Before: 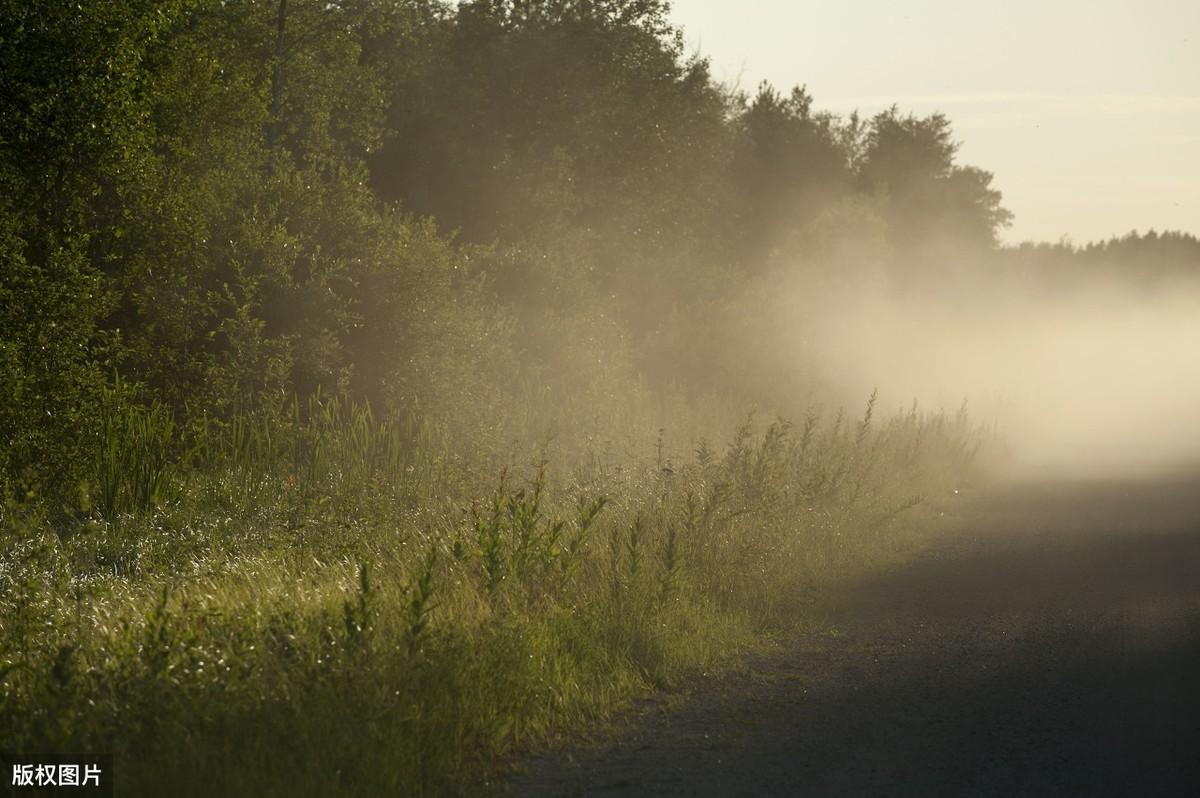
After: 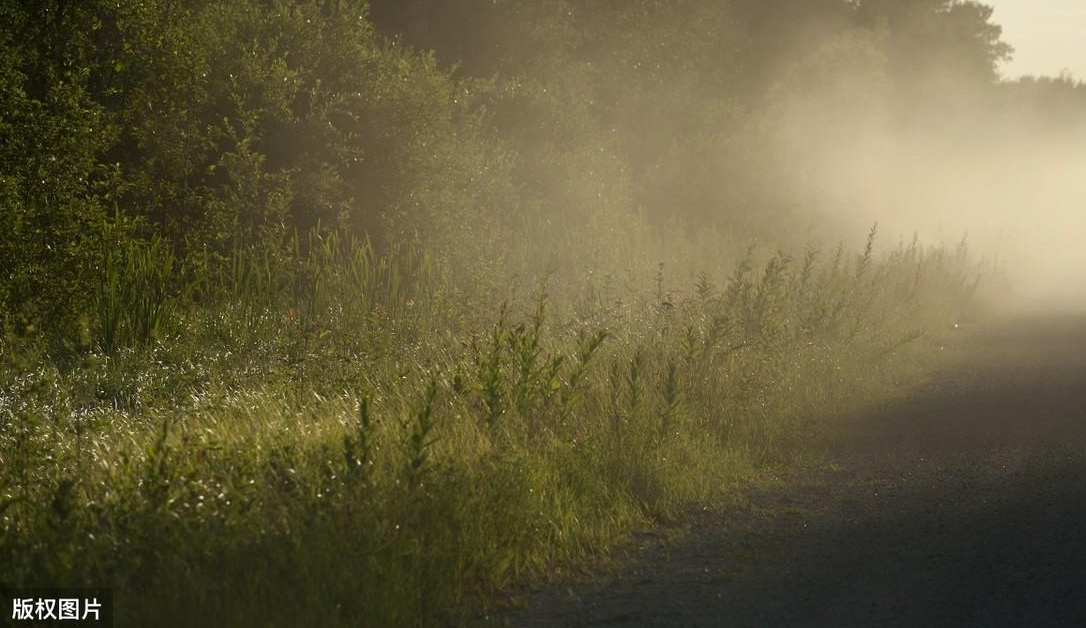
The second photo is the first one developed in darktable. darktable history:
tone equalizer: on, module defaults
crop: top 20.916%, right 9.437%, bottom 0.316%
